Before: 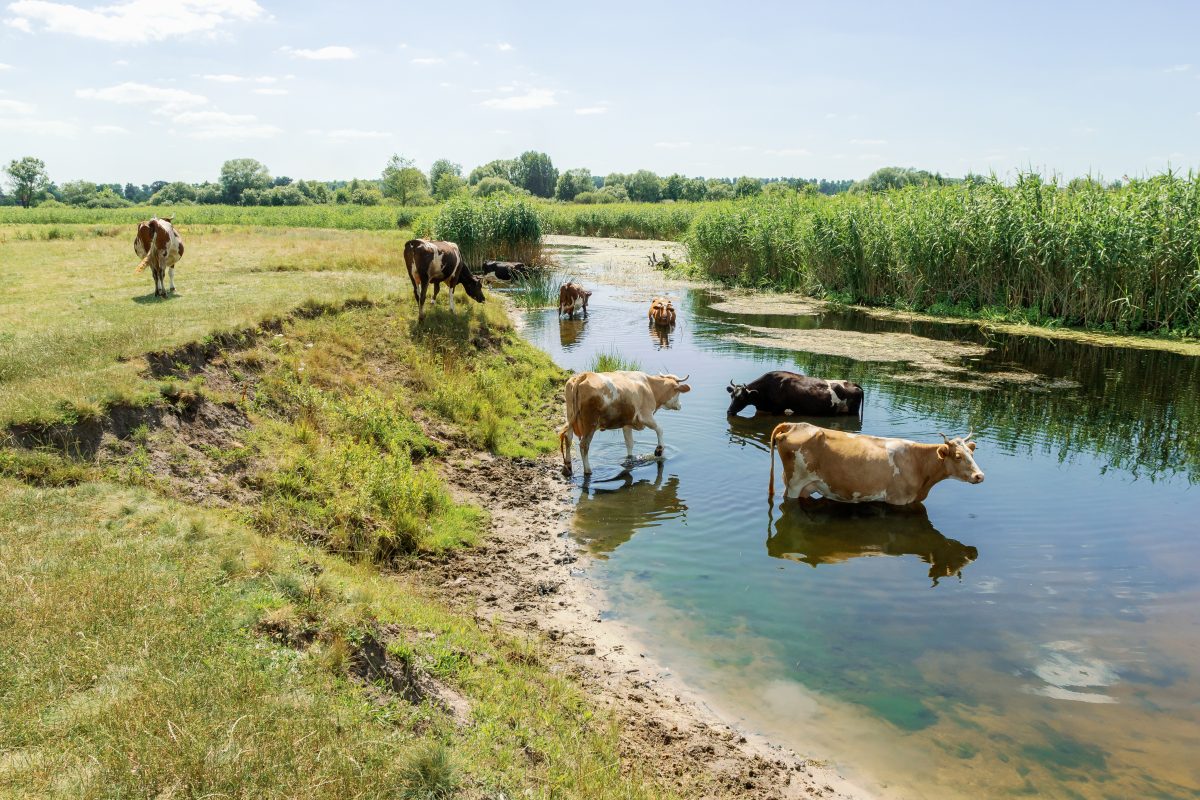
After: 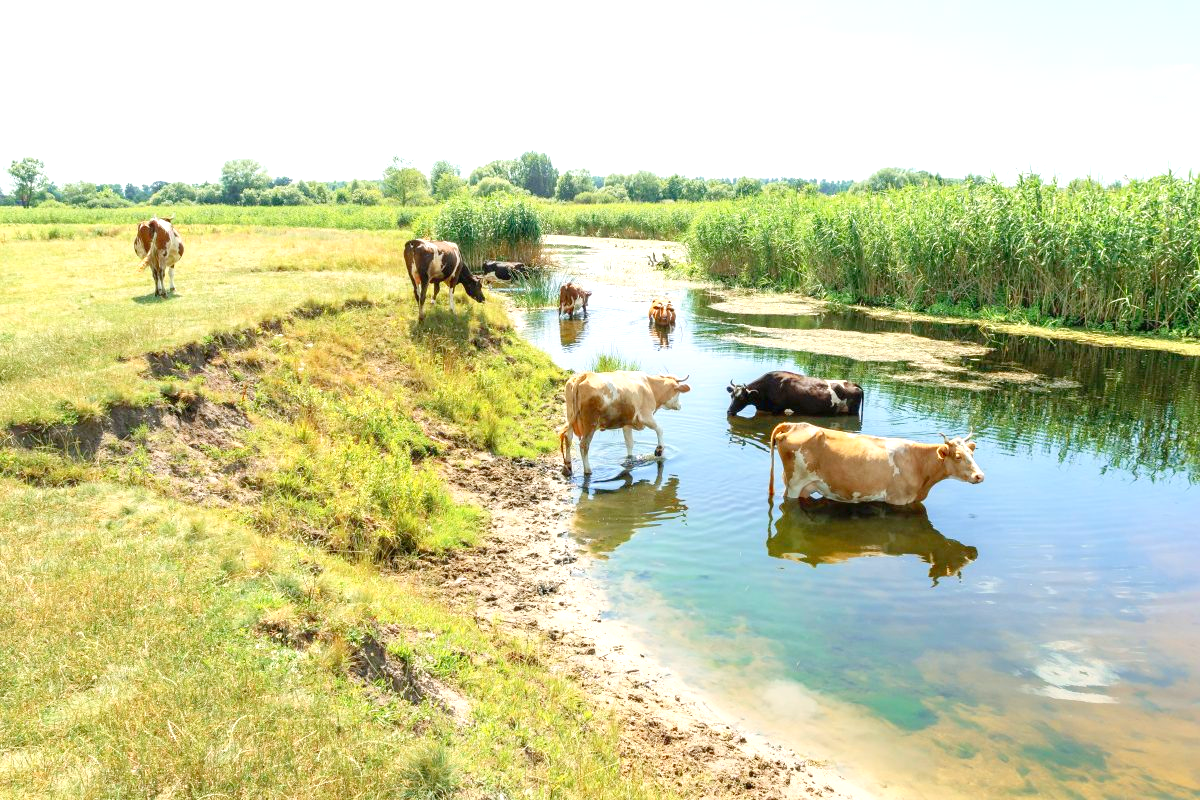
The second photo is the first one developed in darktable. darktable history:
levels: levels [0, 0.43, 0.984]
exposure: black level correction 0, exposure 0.7 EV, compensate exposure bias true, compensate highlight preservation false
